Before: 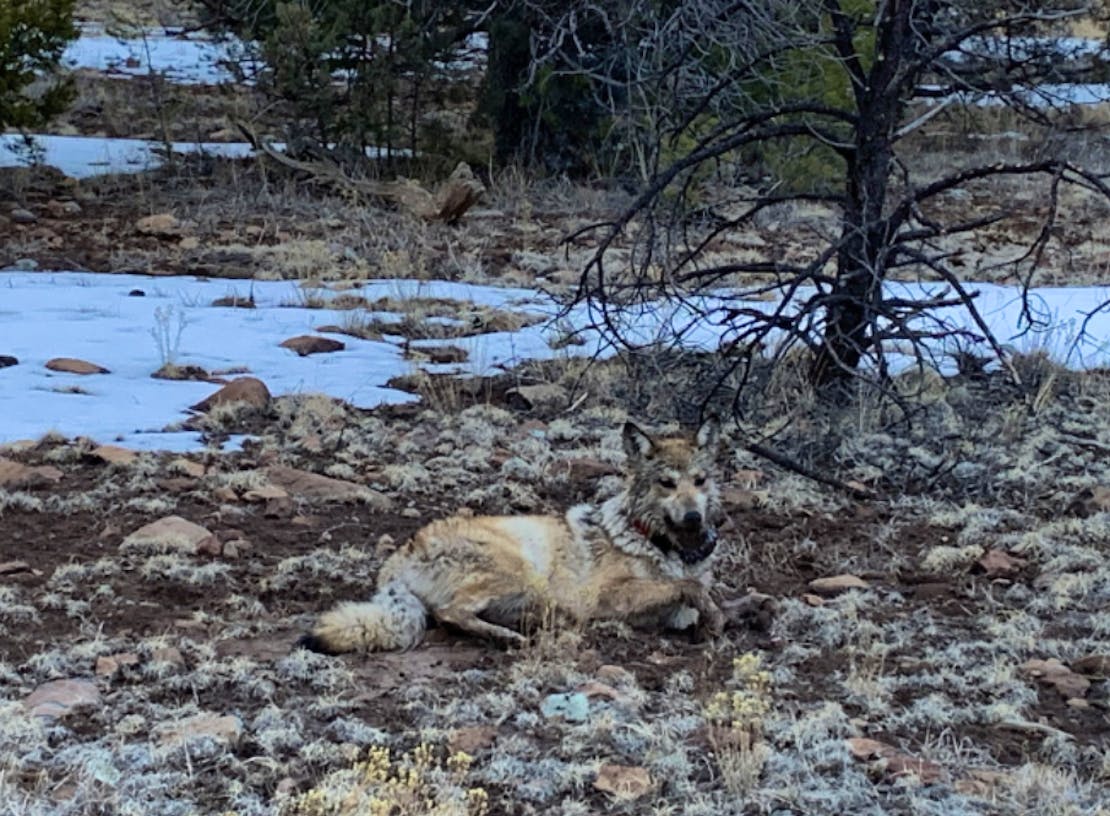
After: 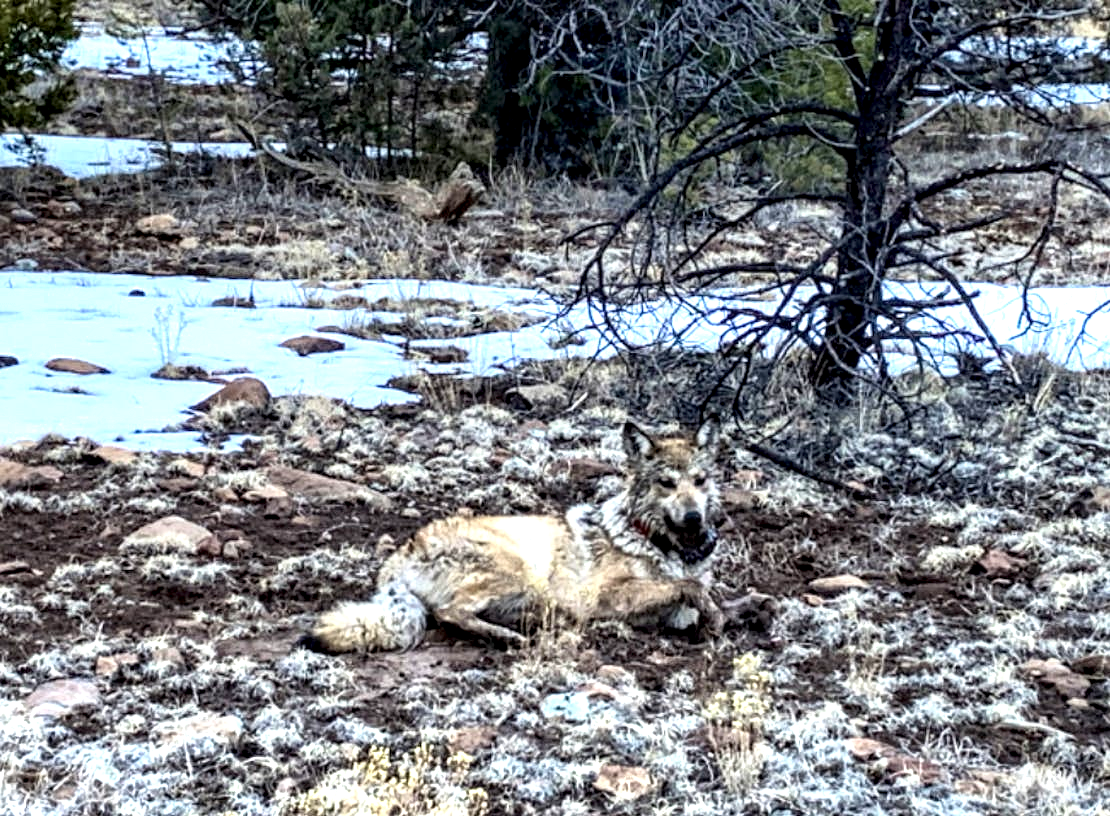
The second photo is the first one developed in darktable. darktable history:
local contrast: highlights 60%, shadows 60%, detail 160%
exposure: black level correction 0.001, exposure 0.965 EV, compensate exposure bias true, compensate highlight preservation false
shadows and highlights: shadows -31.44, highlights 30.53, highlights color adjustment 53.38%
